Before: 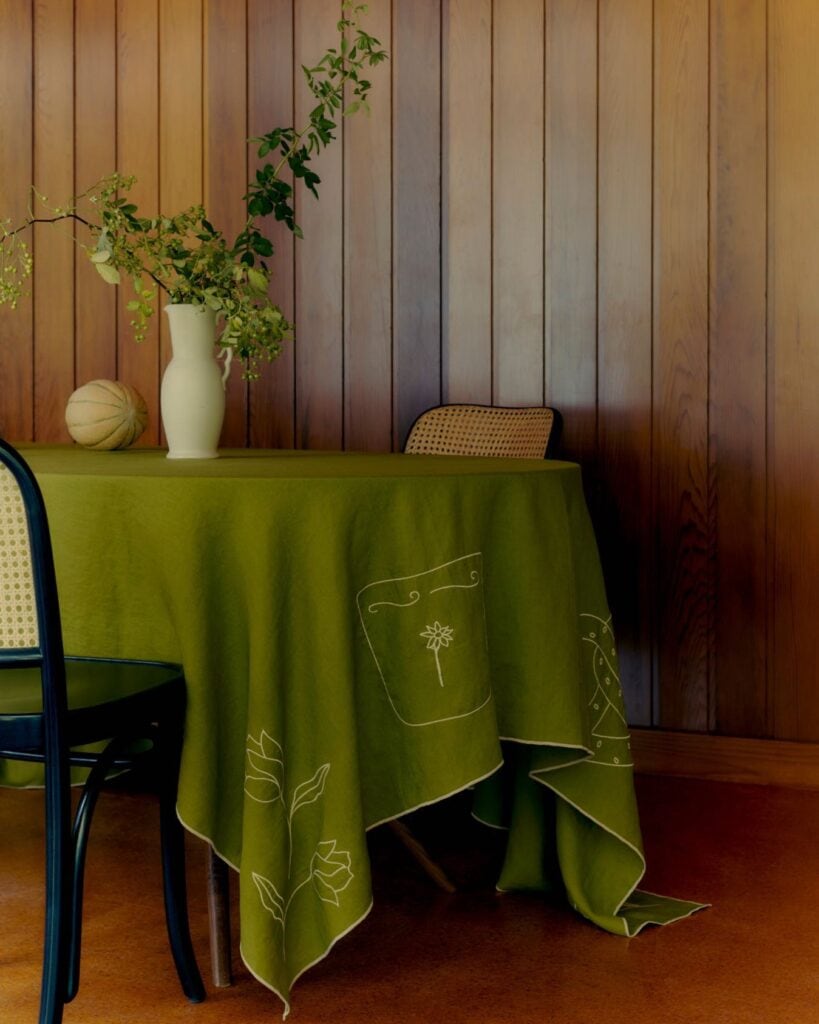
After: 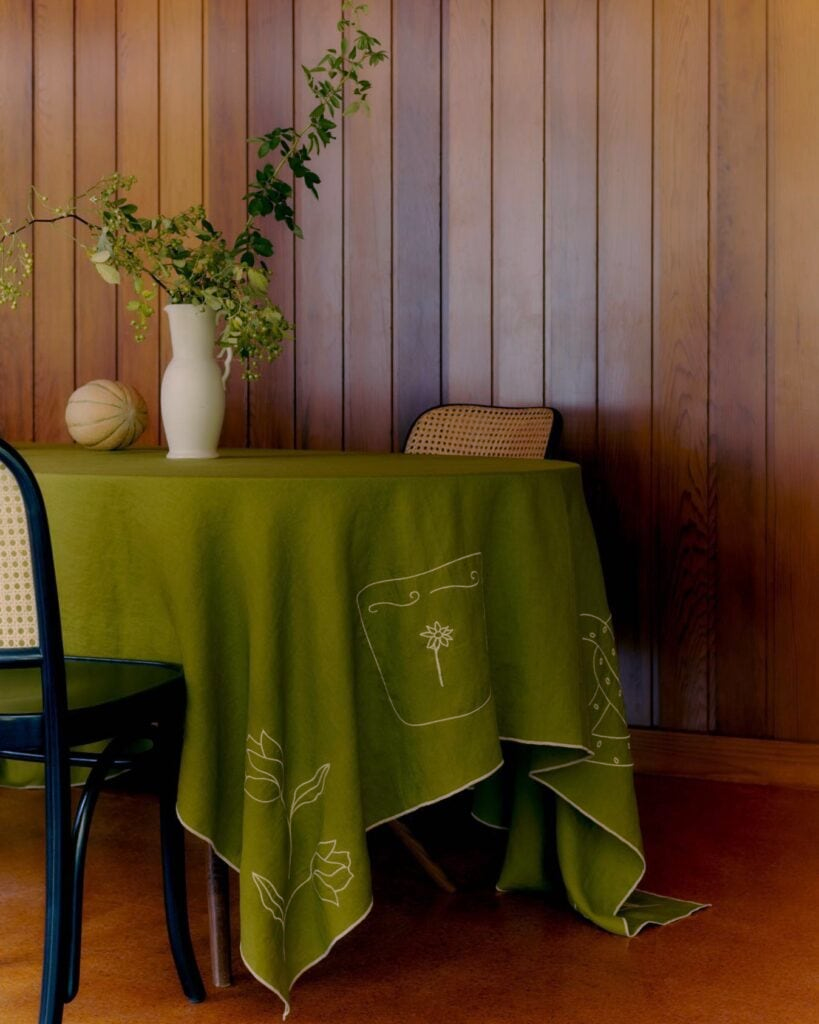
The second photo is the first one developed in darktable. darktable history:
tone equalizer: on, module defaults
white balance: red 1.042, blue 1.17
